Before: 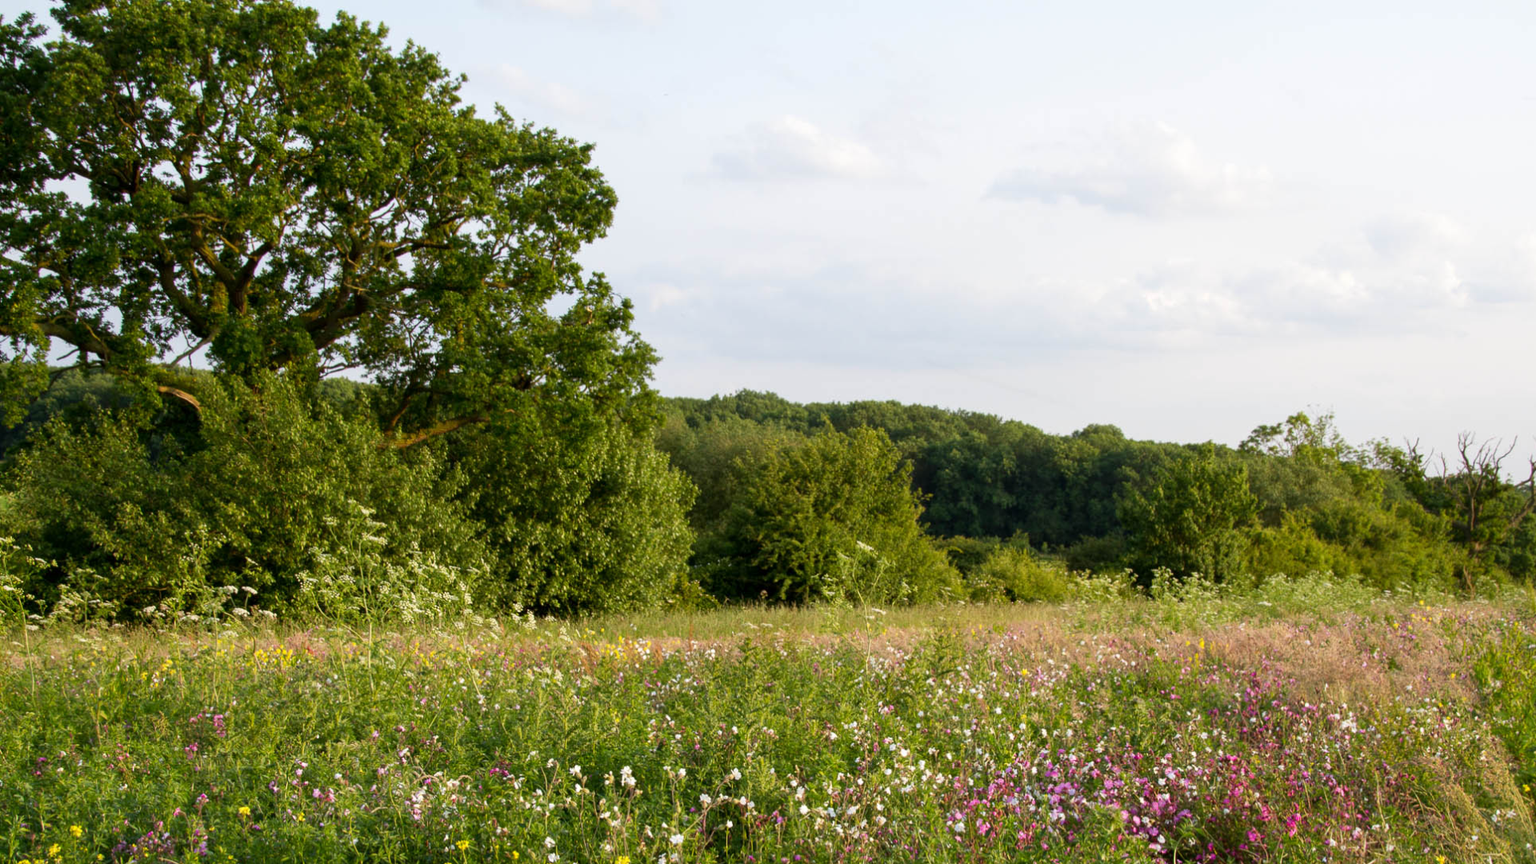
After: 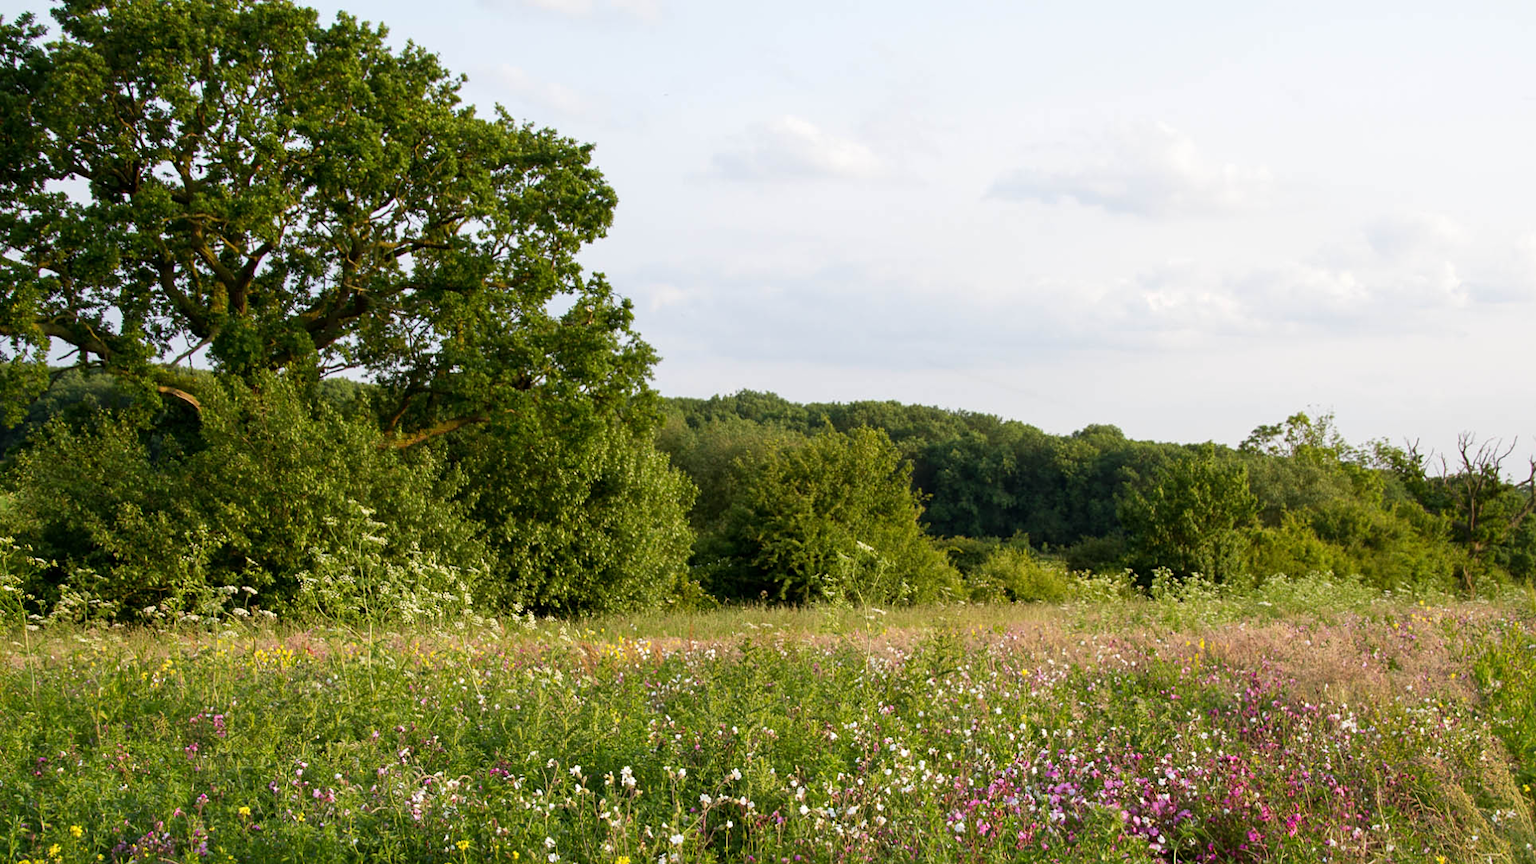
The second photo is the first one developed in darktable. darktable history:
sharpen: amount 0.207
